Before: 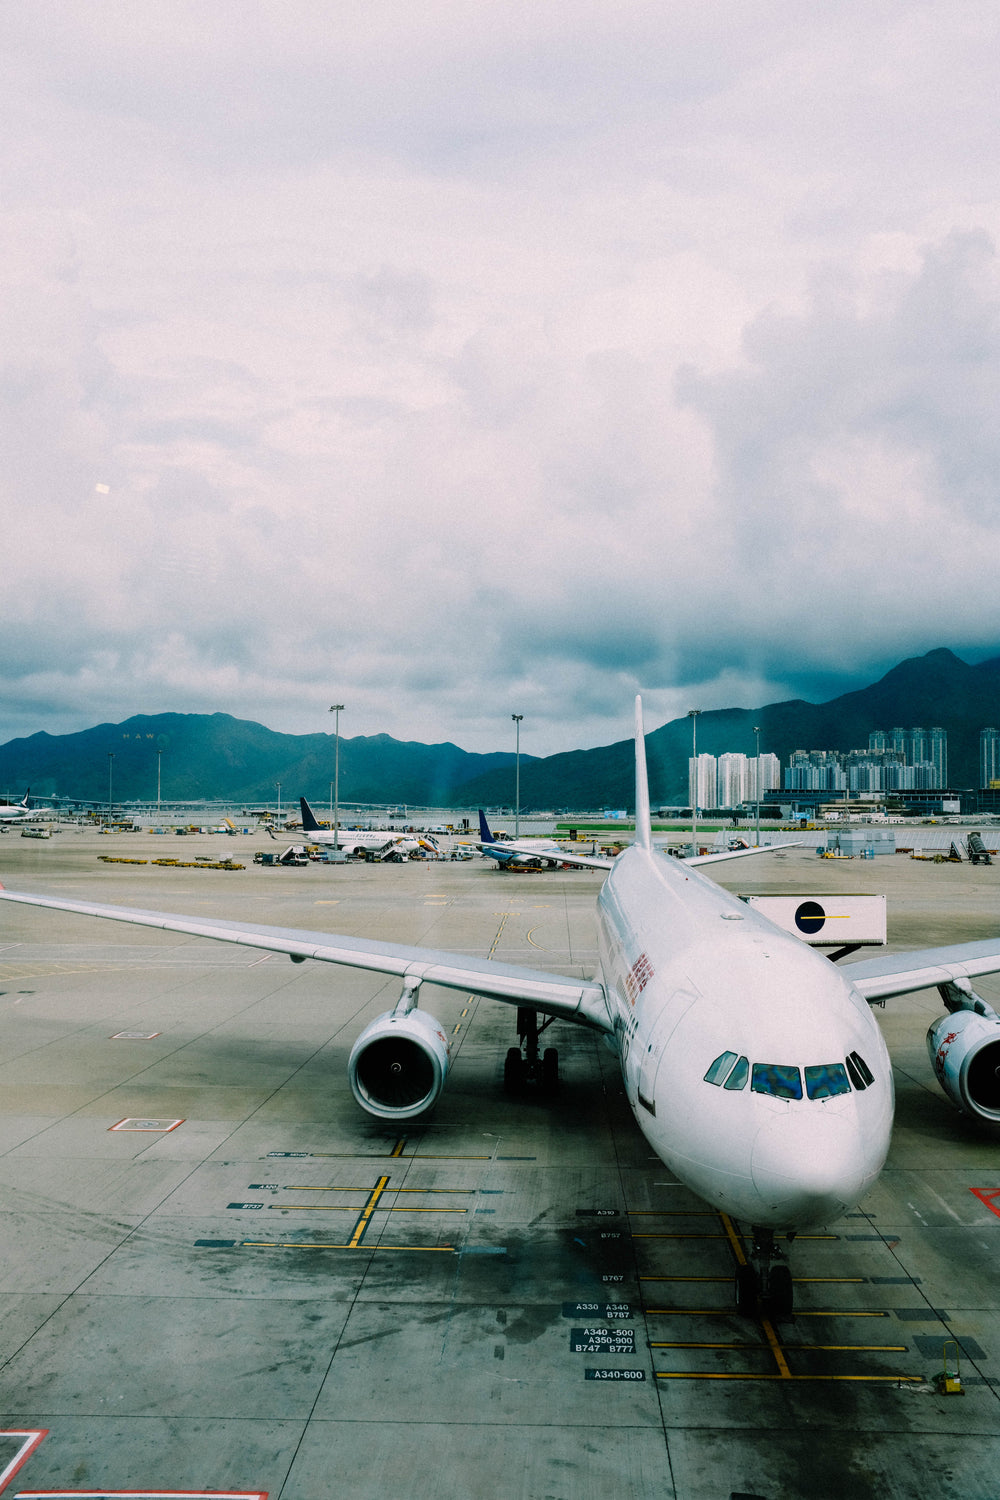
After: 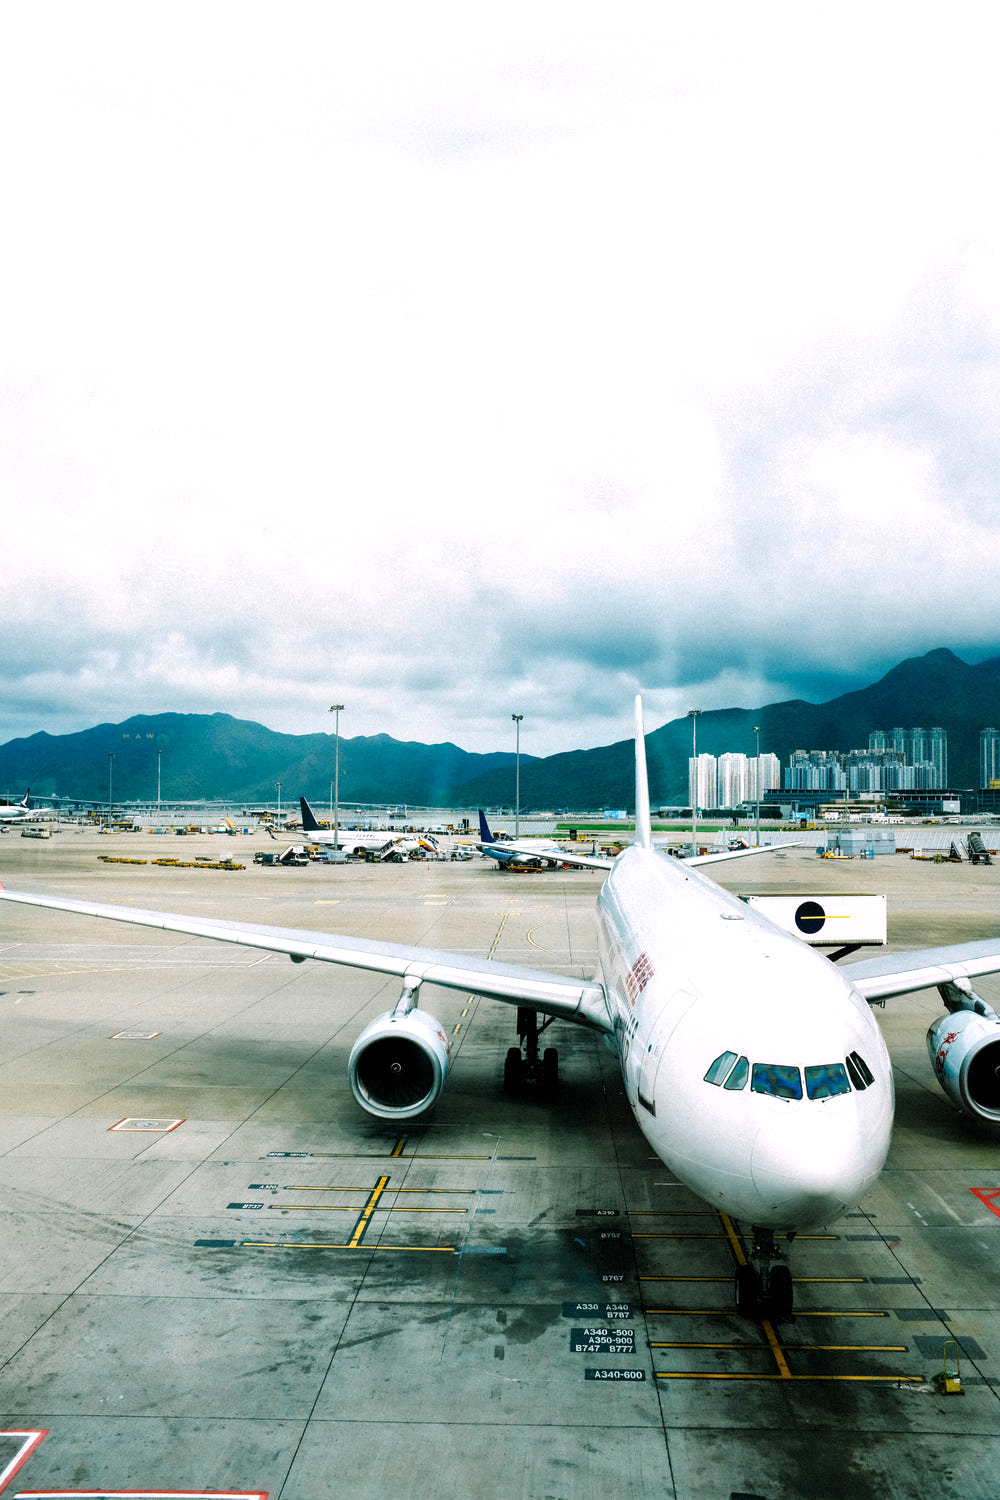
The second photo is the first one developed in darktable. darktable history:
local contrast: mode bilateral grid, contrast 20, coarseness 50, detail 120%, midtone range 0.2
exposure: exposure 0.636 EV, compensate highlight preservation false
